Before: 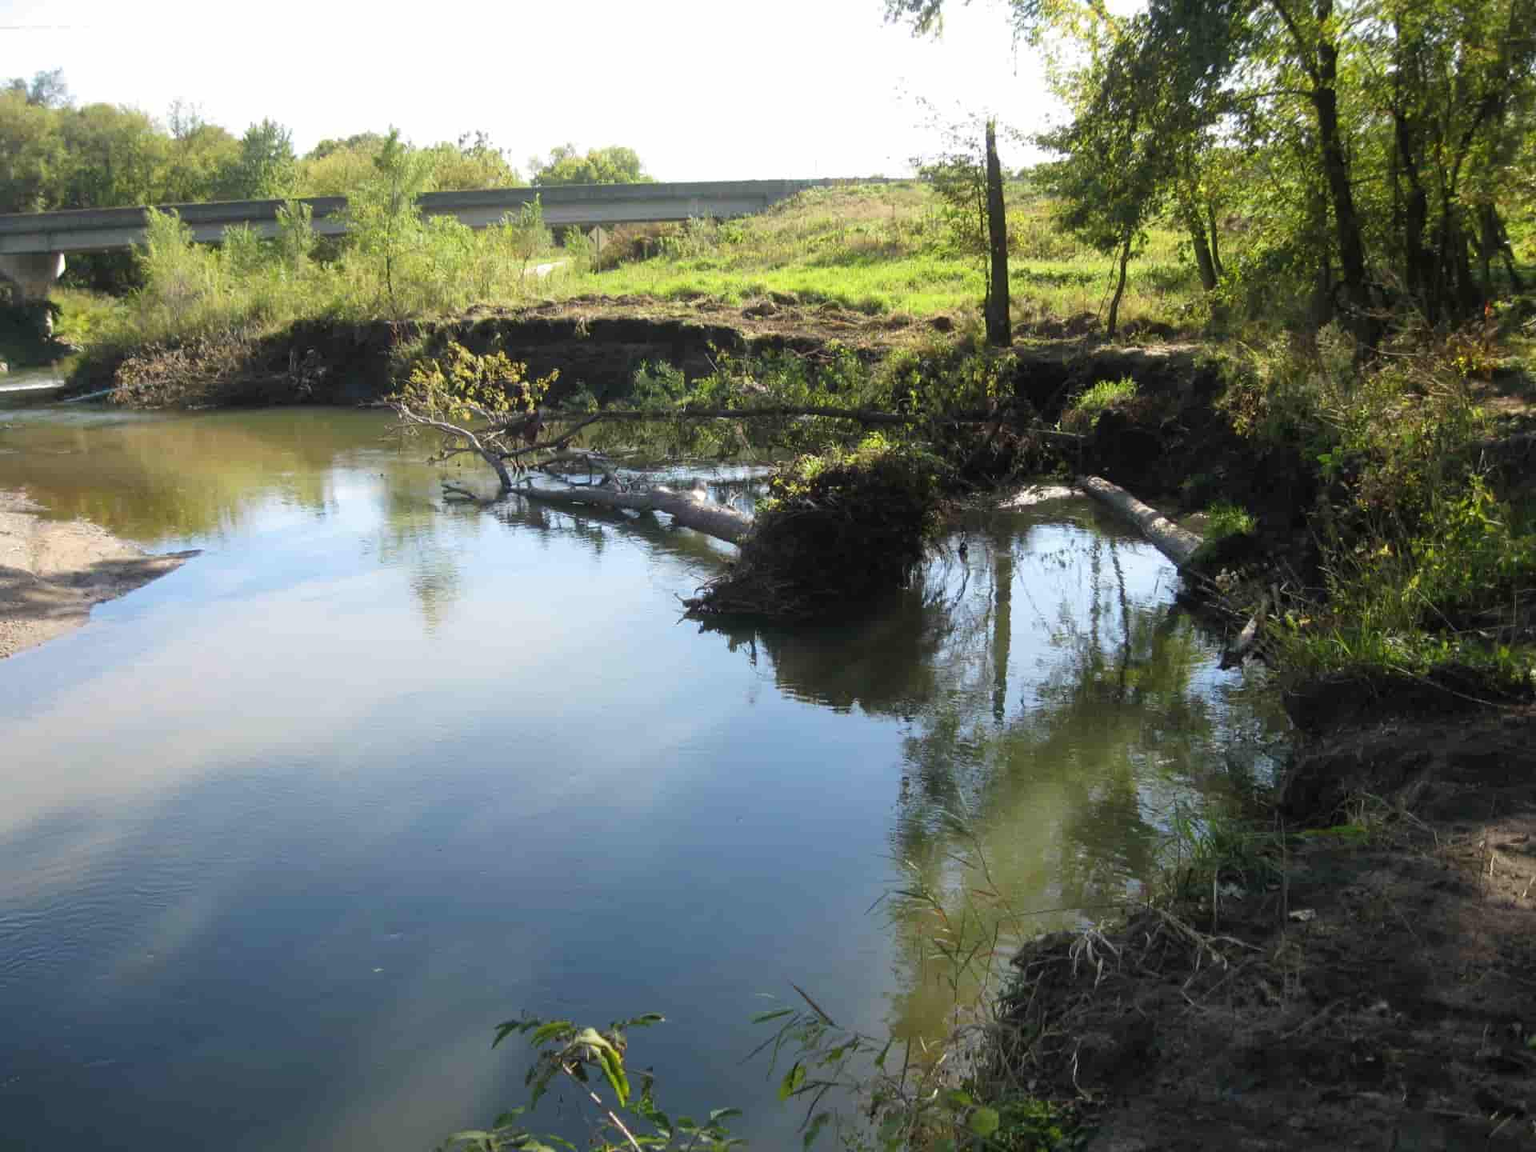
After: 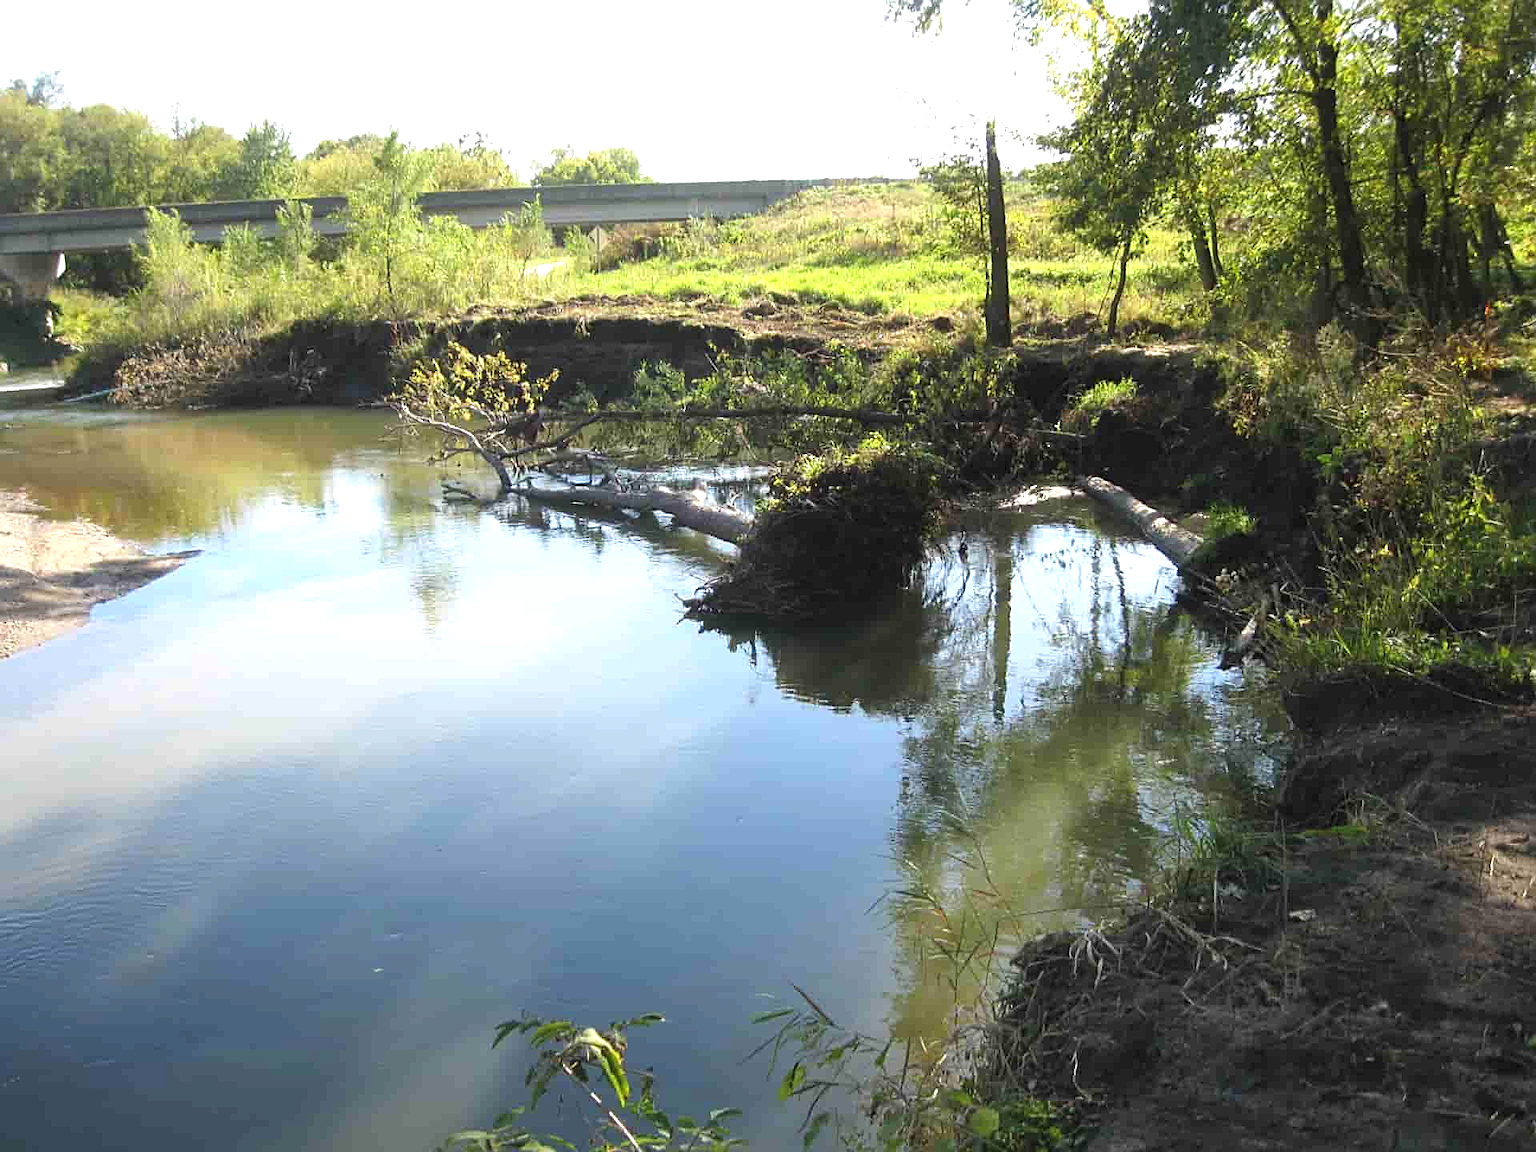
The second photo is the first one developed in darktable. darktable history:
exposure: black level correction -0.002, exposure 0.541 EV, compensate exposure bias true, compensate highlight preservation false
sharpen: on, module defaults
